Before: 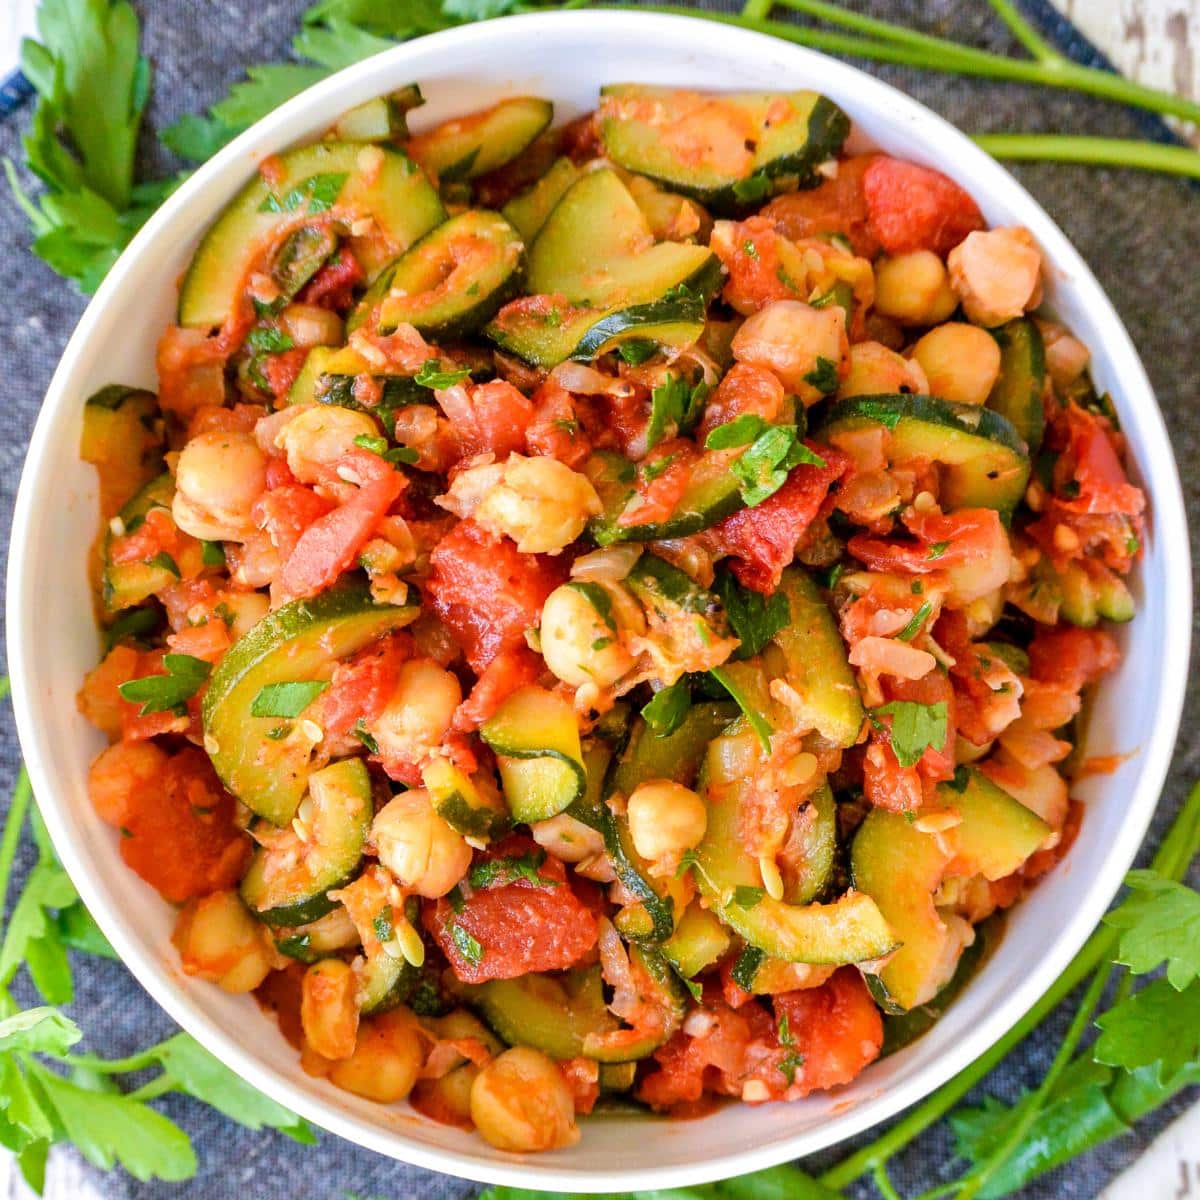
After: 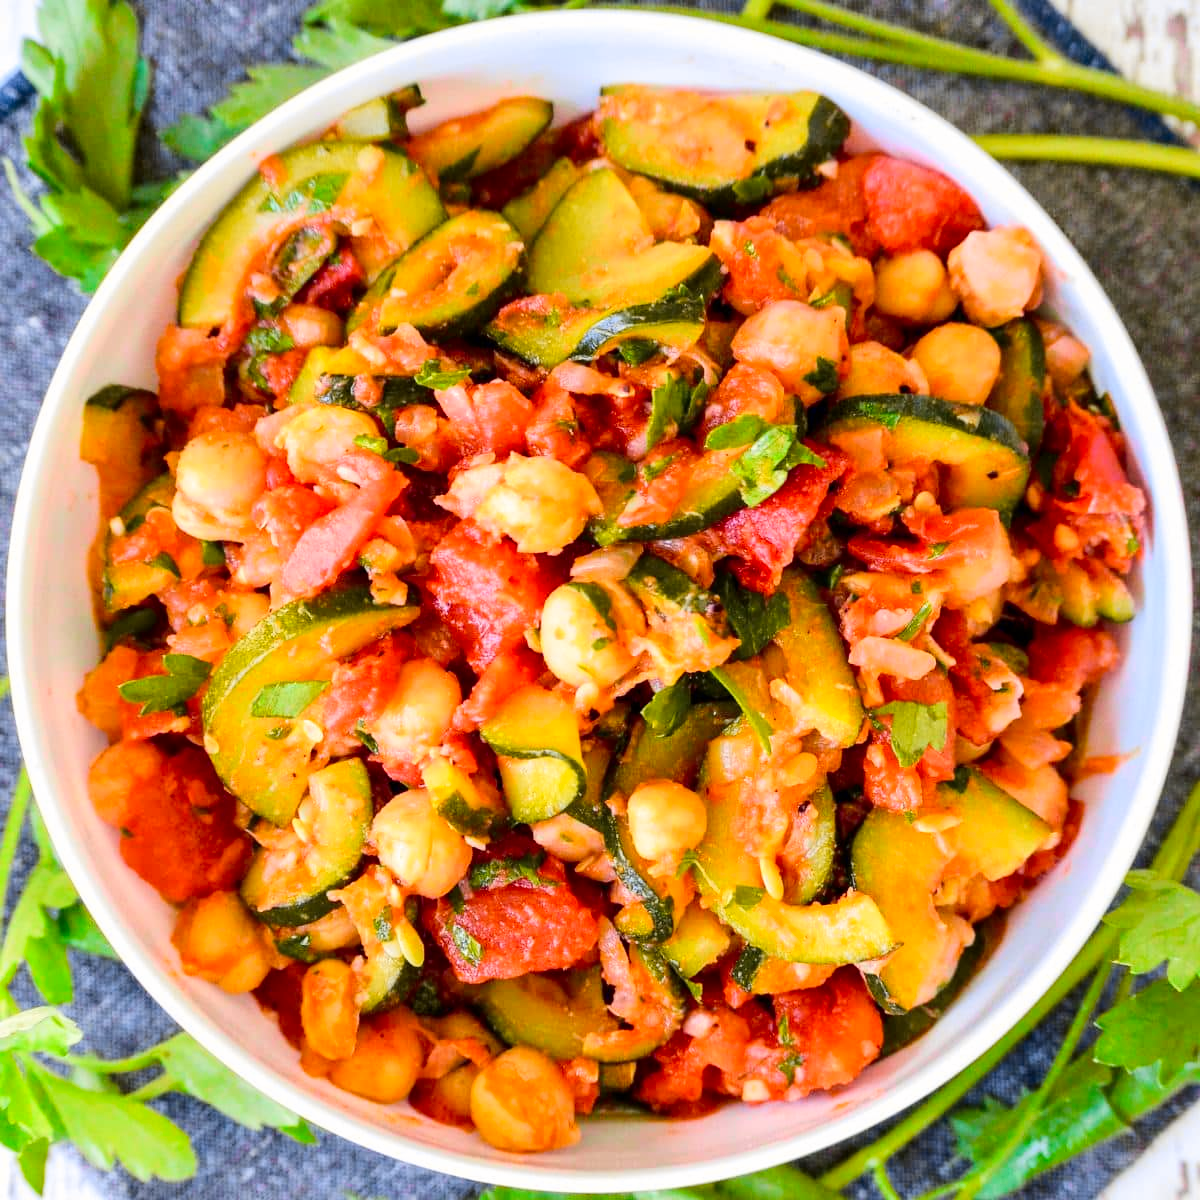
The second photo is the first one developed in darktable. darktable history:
exposure: exposure 0.211 EV, compensate highlight preservation false
tone curve: curves: ch0 [(0, 0) (0.087, 0.054) (0.281, 0.245) (0.506, 0.526) (0.8, 0.824) (0.994, 0.955)]; ch1 [(0, 0) (0.27, 0.195) (0.406, 0.435) (0.452, 0.474) (0.495, 0.5) (0.514, 0.508) (0.537, 0.556) (0.654, 0.689) (1, 1)]; ch2 [(0, 0) (0.269, 0.299) (0.459, 0.441) (0.498, 0.499) (0.523, 0.52) (0.551, 0.549) (0.633, 0.625) (0.659, 0.681) (0.718, 0.764) (1, 1)], color space Lab, independent channels, preserve colors none
